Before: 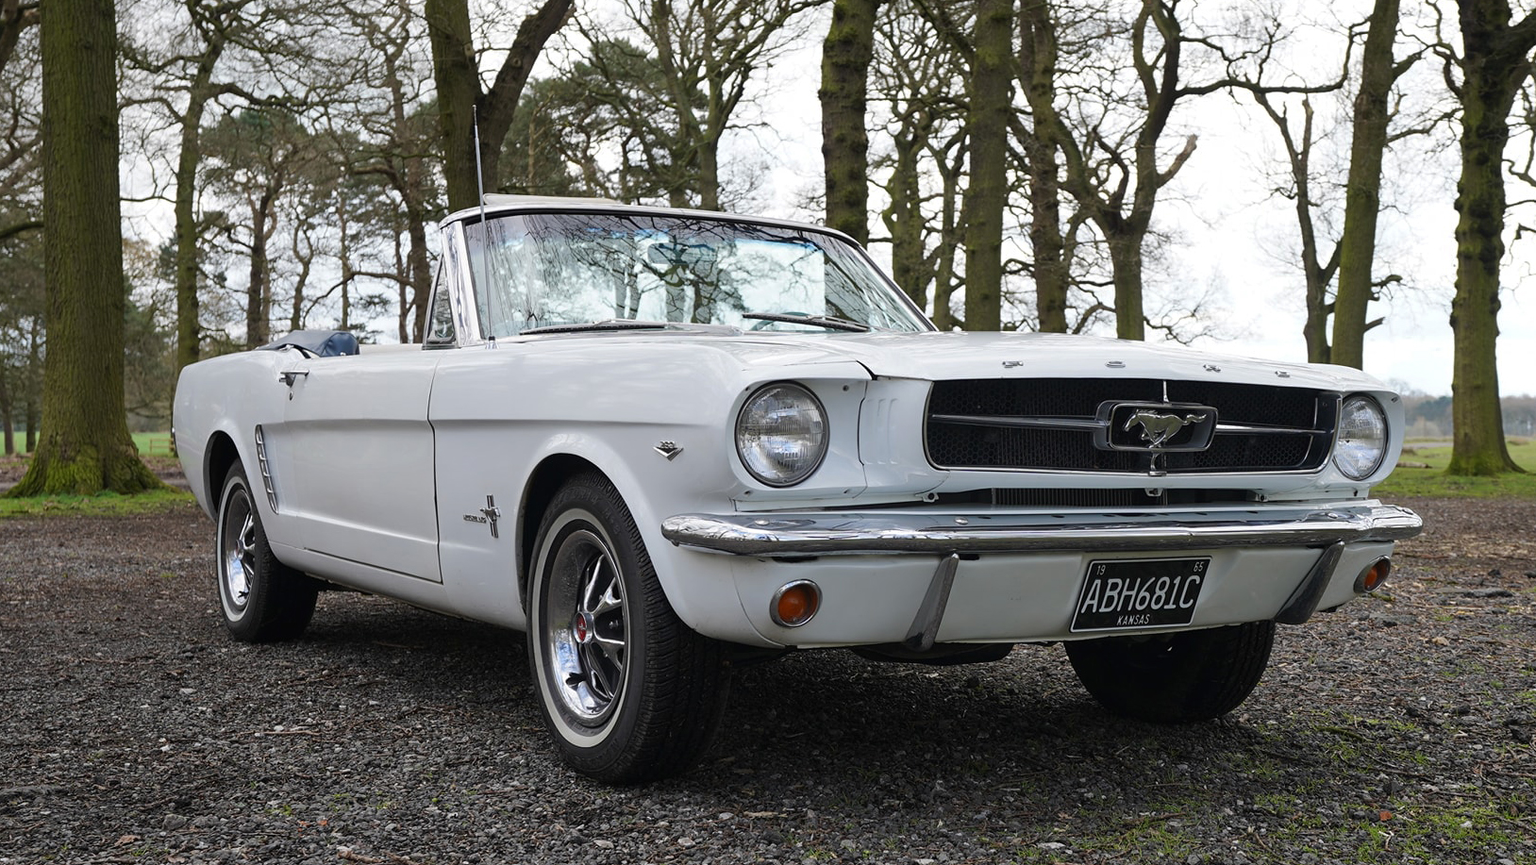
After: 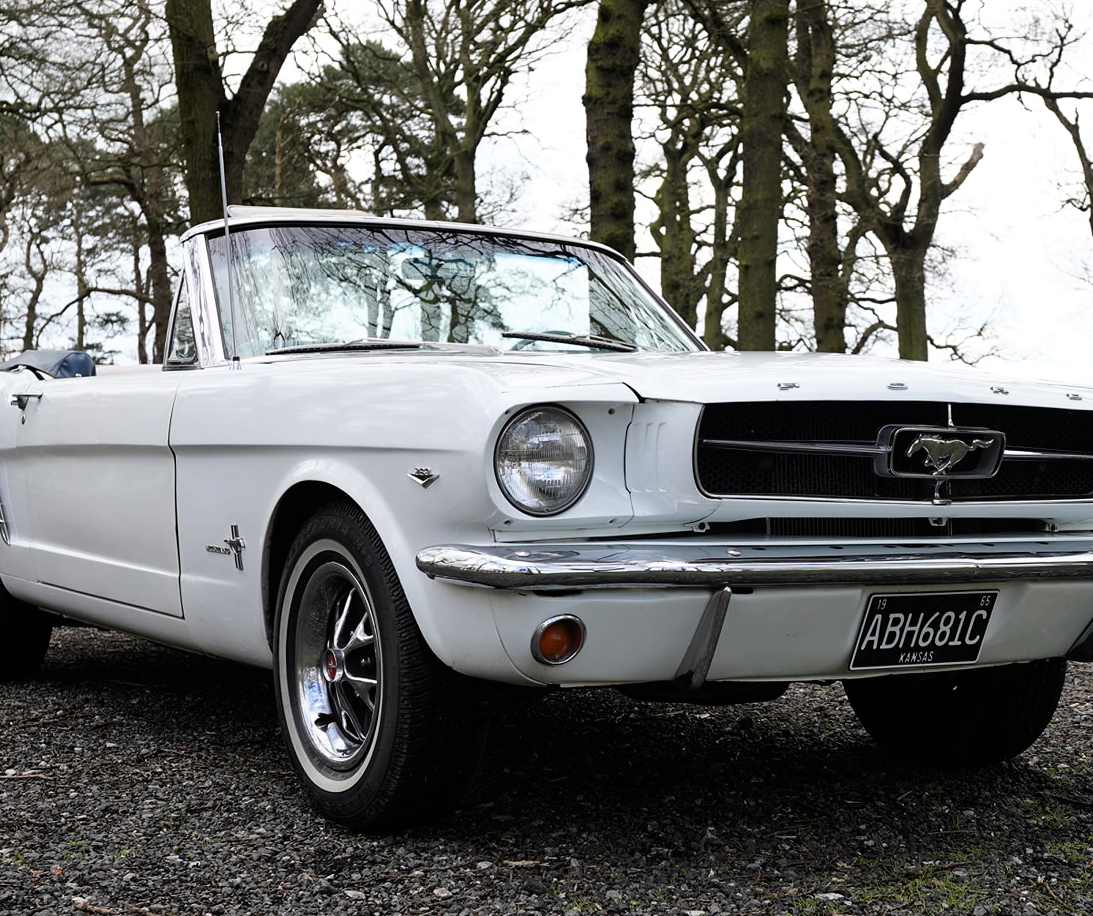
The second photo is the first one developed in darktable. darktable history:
crop and rotate: left 17.524%, right 15.334%
filmic rgb: black relative exposure -7.98 EV, white relative exposure 2.47 EV, hardness 6.36
